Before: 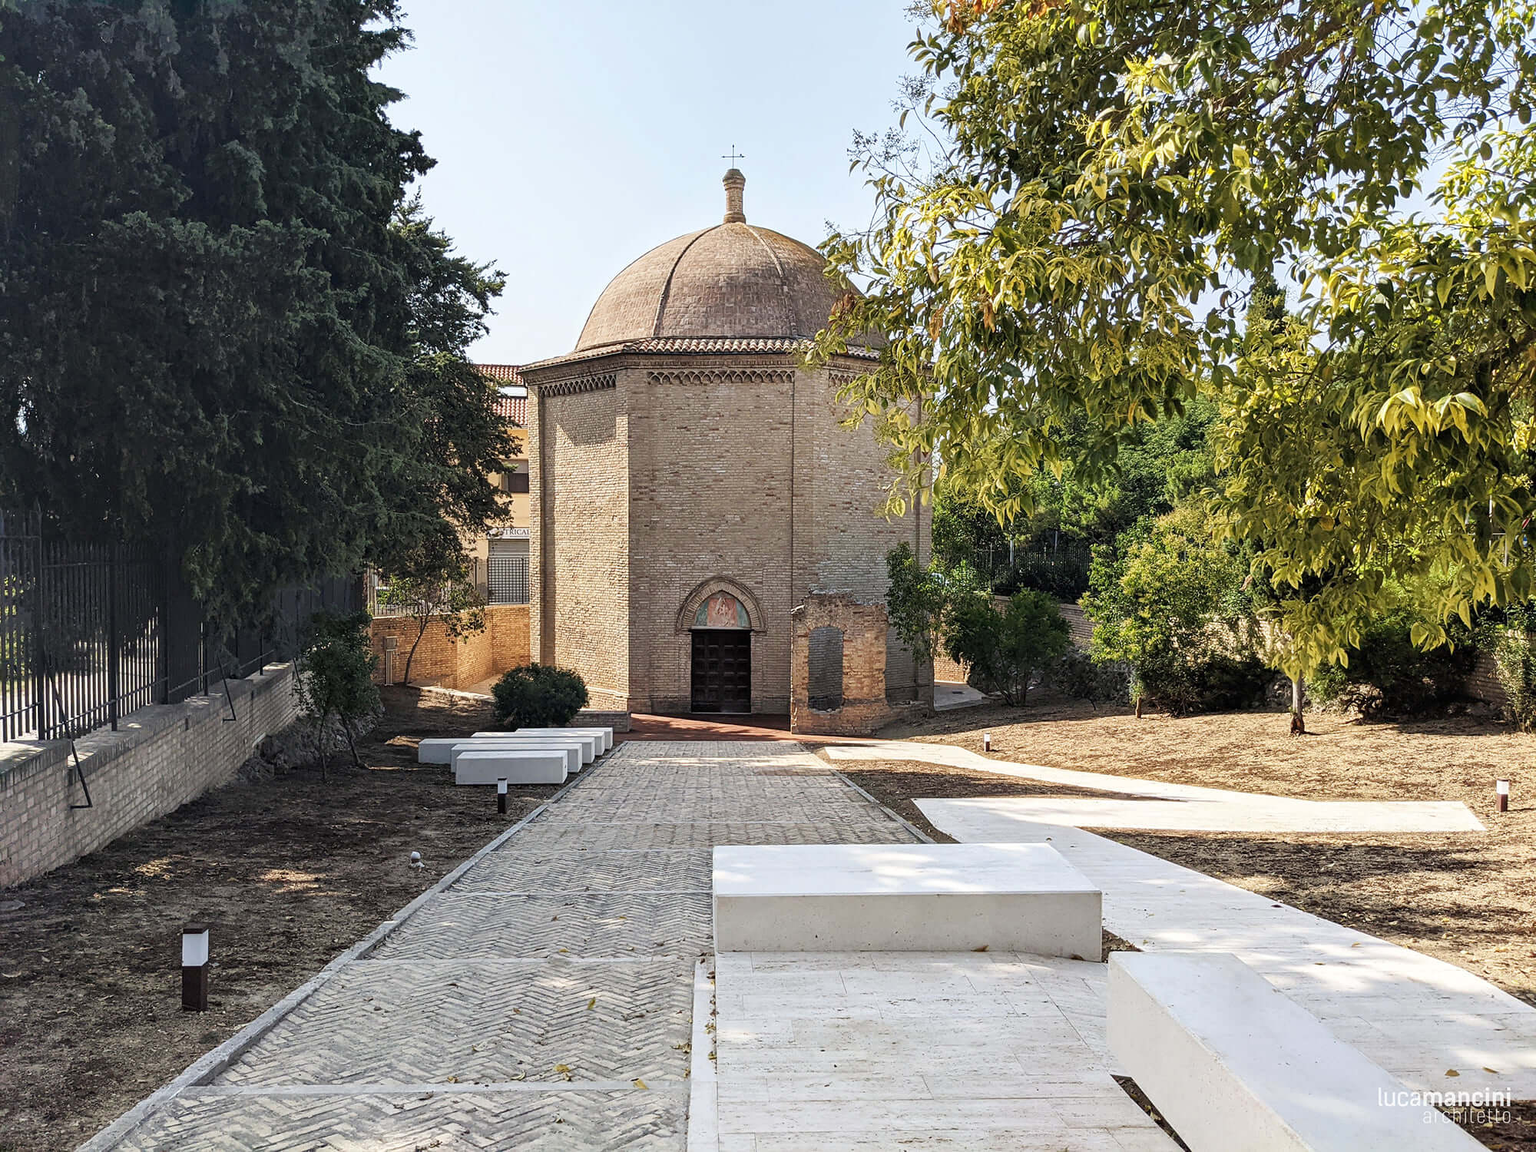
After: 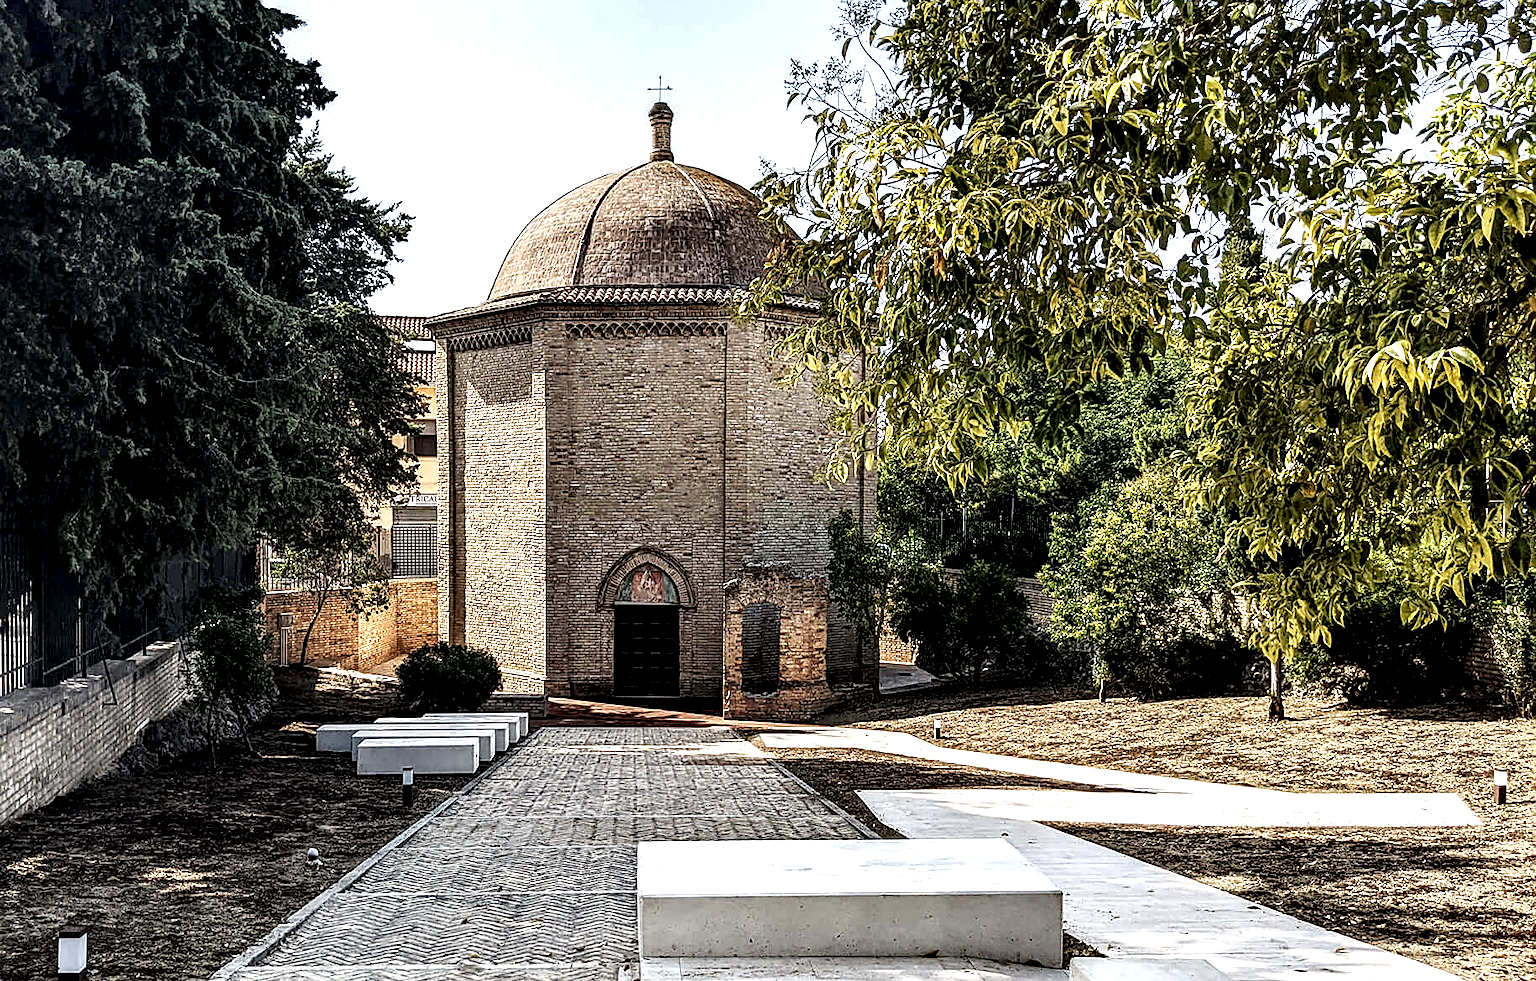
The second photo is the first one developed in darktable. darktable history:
color correction: highlights b* 0.006
sharpen: on, module defaults
exposure: exposure 0.128 EV, compensate highlight preservation false
crop: left 8.443%, top 6.571%, bottom 15.385%
local contrast: shadows 175%, detail 224%
